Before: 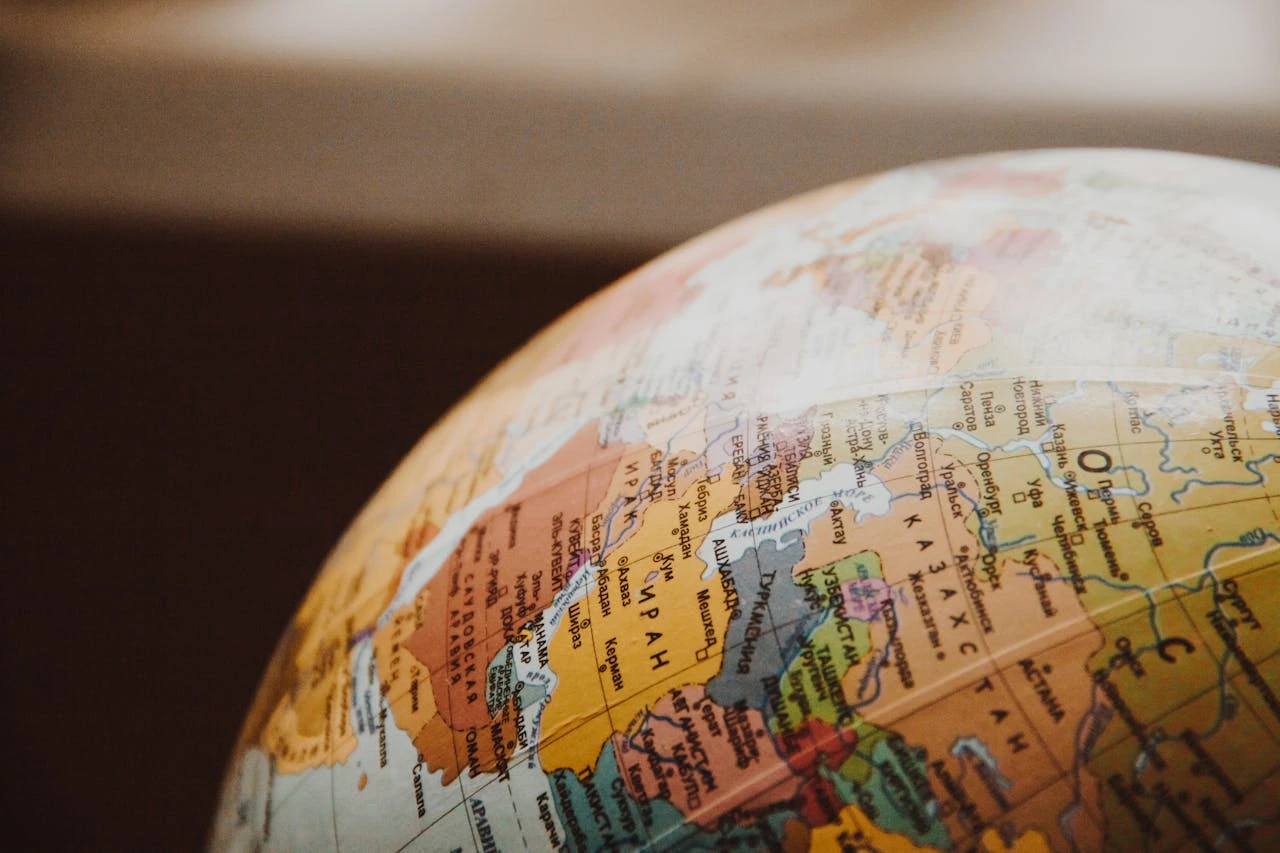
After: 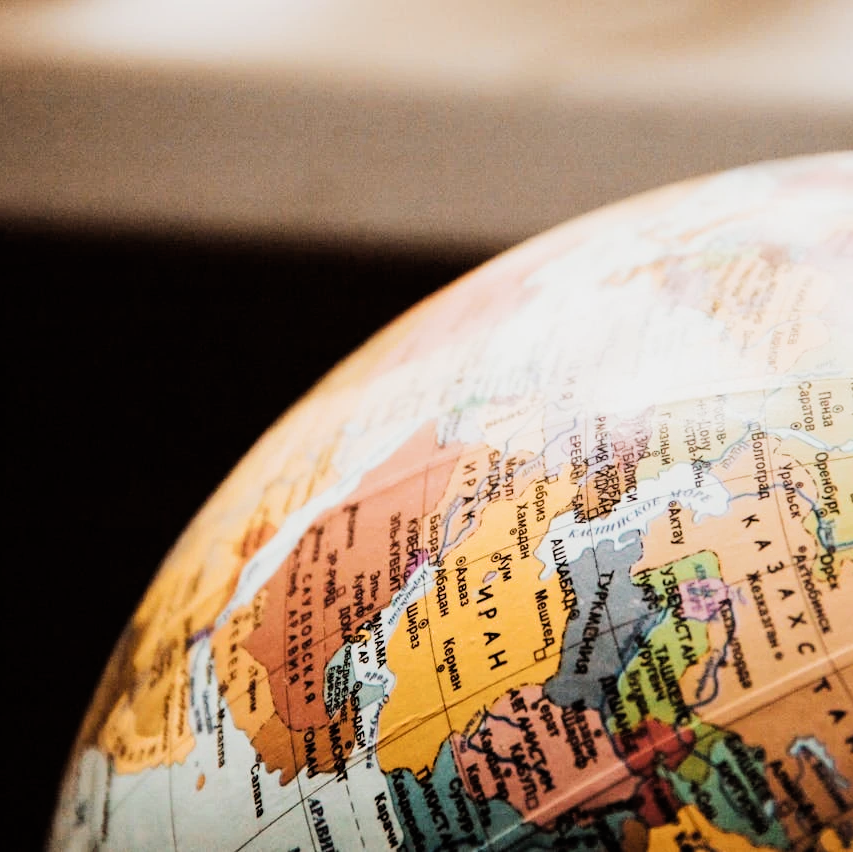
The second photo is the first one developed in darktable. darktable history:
white balance: red 1, blue 1
exposure: exposure 0.6 EV, compensate highlight preservation false
filmic rgb: black relative exposure -5 EV, white relative exposure 3.5 EV, hardness 3.19, contrast 1.4, highlights saturation mix -50%
crop and rotate: left 12.673%, right 20.66%
